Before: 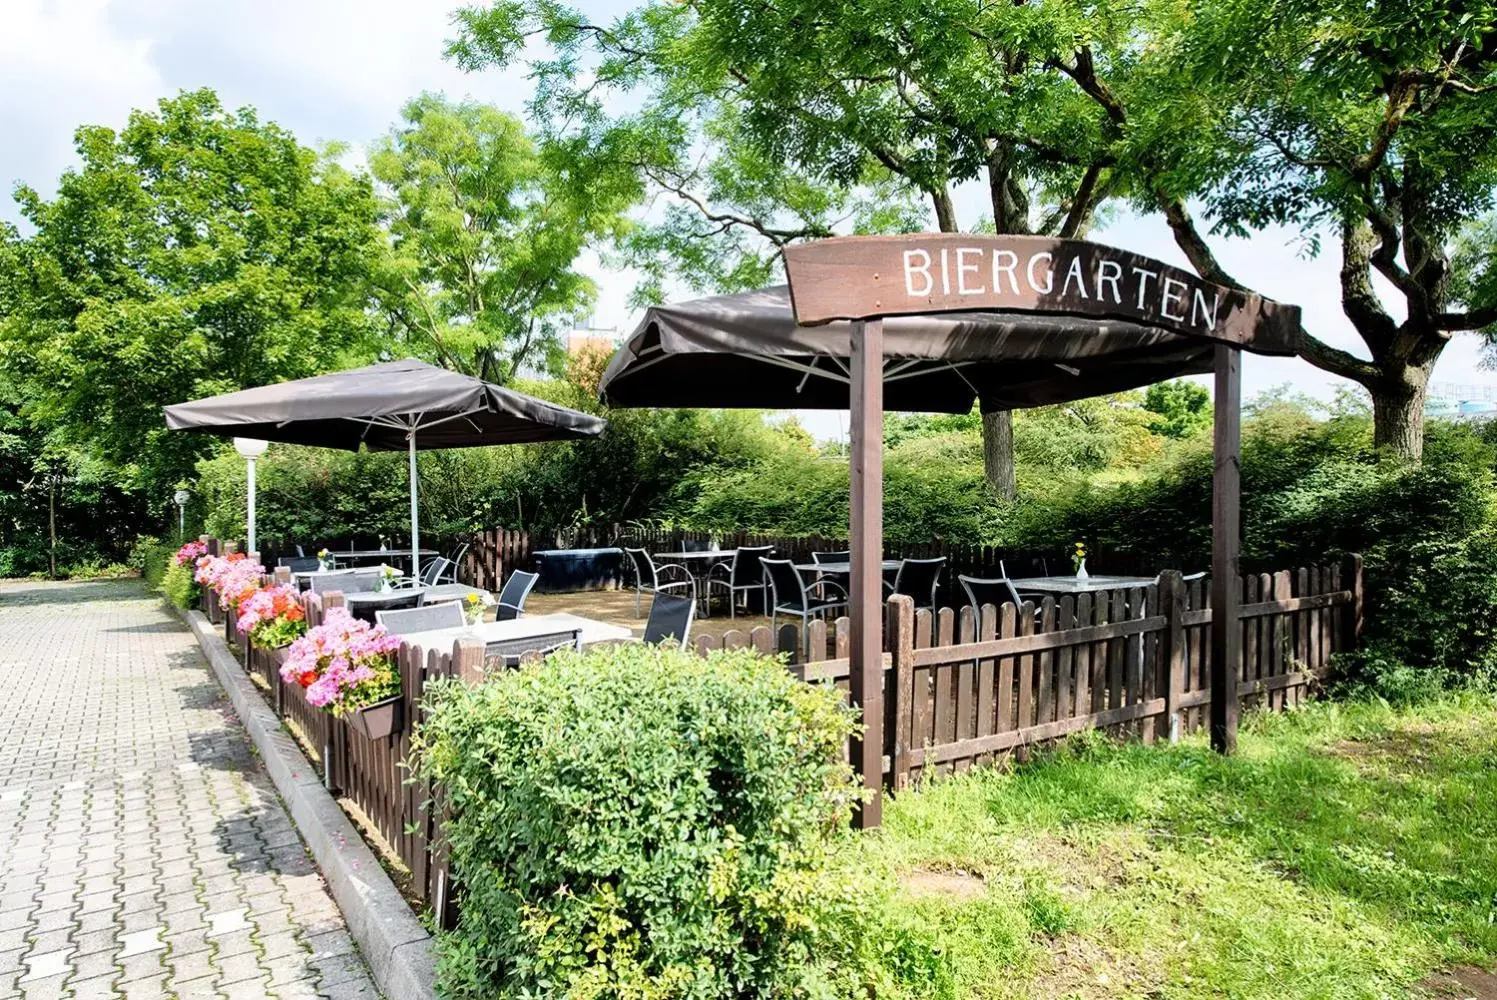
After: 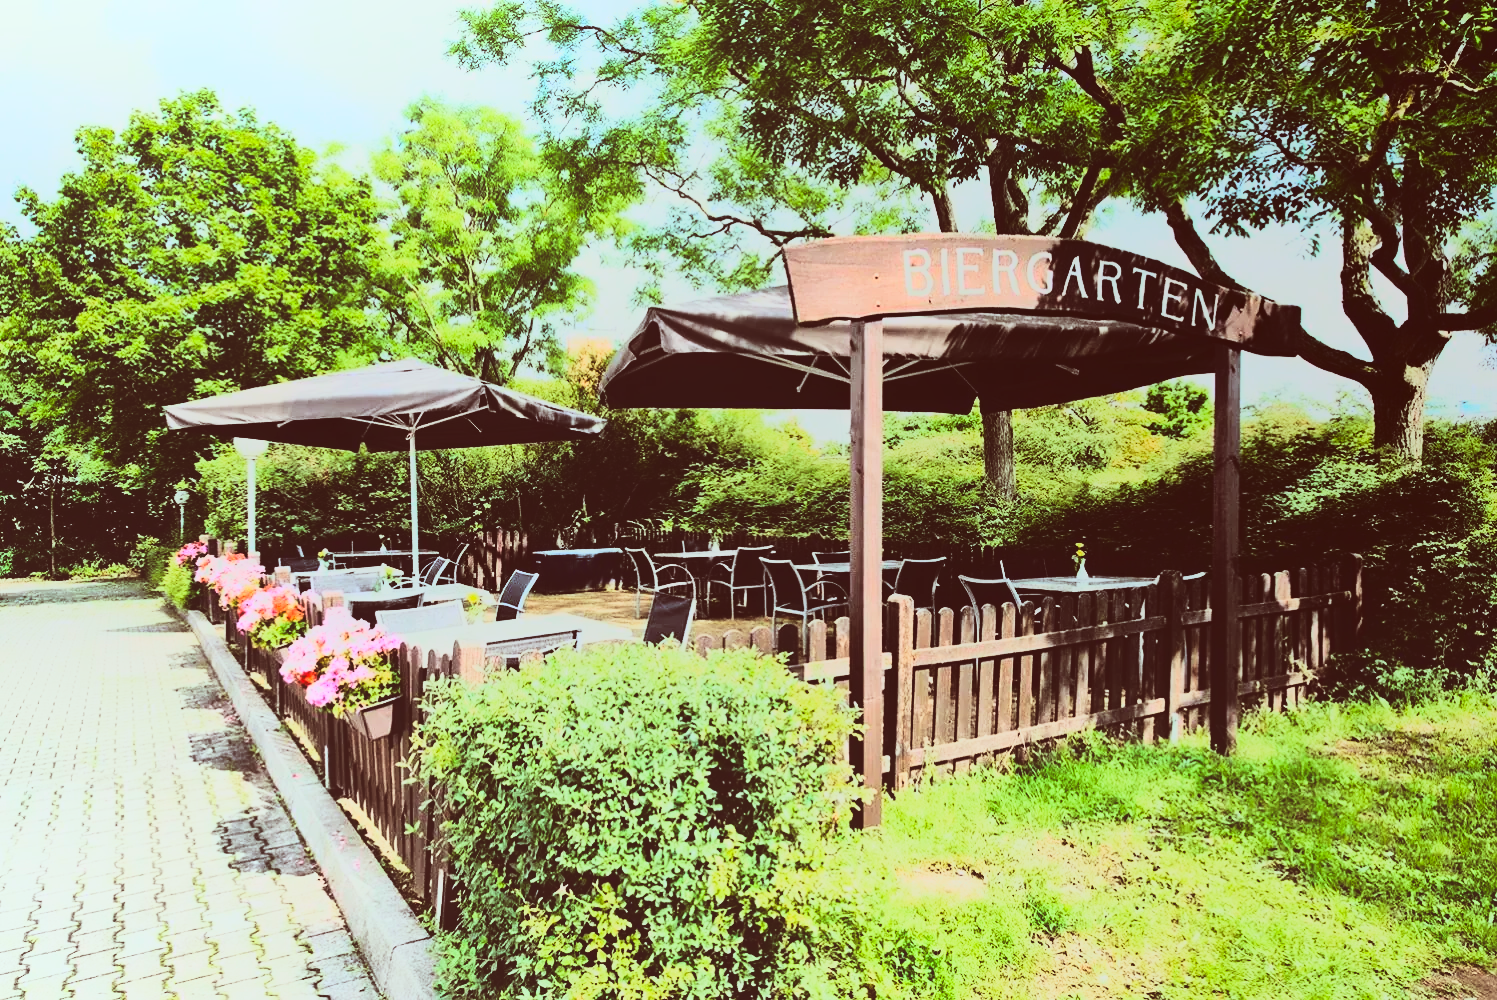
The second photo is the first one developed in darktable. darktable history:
color correction: highlights a* -7.23, highlights b* -0.179, shadows a* 20.88, shadows b* 12.22
tone curve: curves: ch0 [(0, 0) (0.003, 0.006) (0.011, 0.008) (0.025, 0.011) (0.044, 0.015) (0.069, 0.019) (0.1, 0.023) (0.136, 0.03) (0.177, 0.042) (0.224, 0.065) (0.277, 0.103) (0.335, 0.177) (0.399, 0.294) (0.468, 0.463) (0.543, 0.639) (0.623, 0.805) (0.709, 0.909) (0.801, 0.967) (0.898, 0.989) (1, 1)], color space Lab, linked channels, preserve colors none
local contrast: detail 69%
